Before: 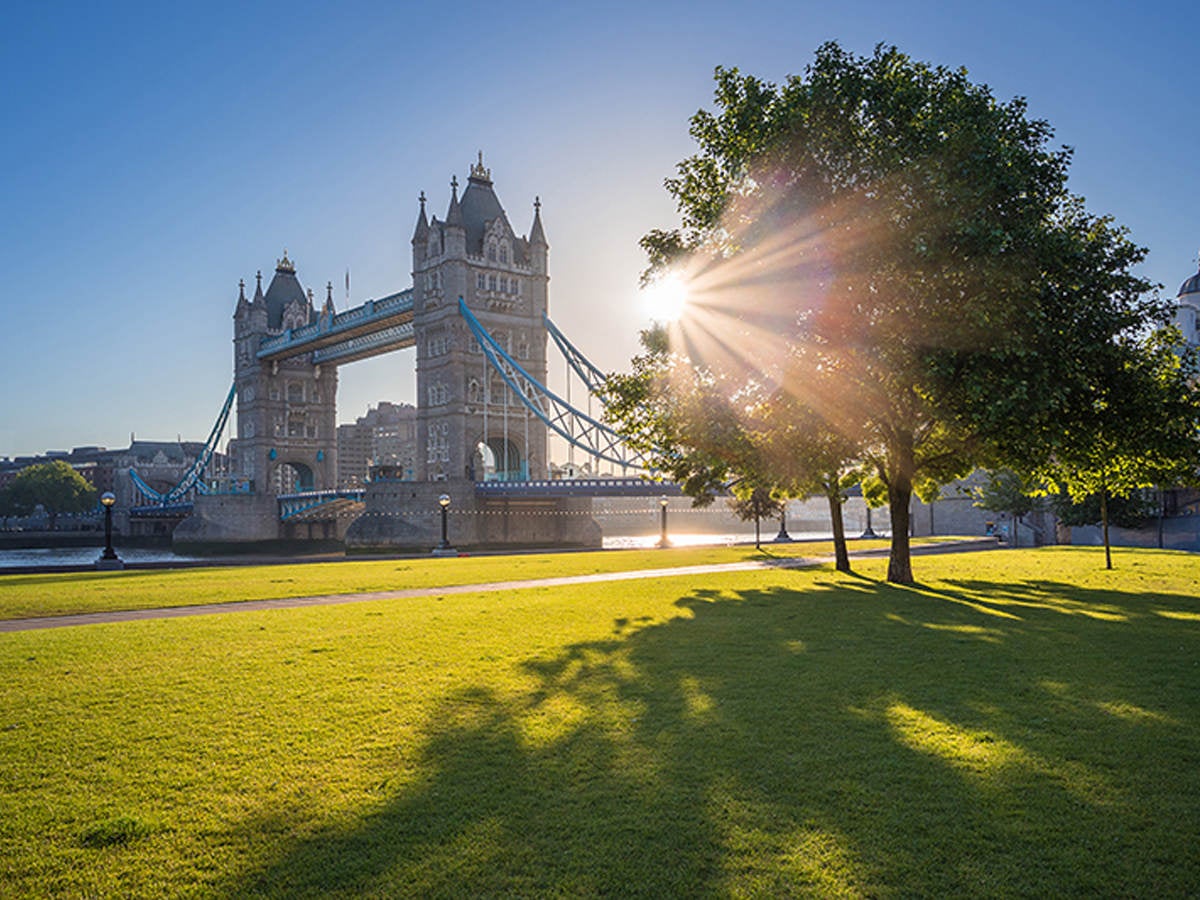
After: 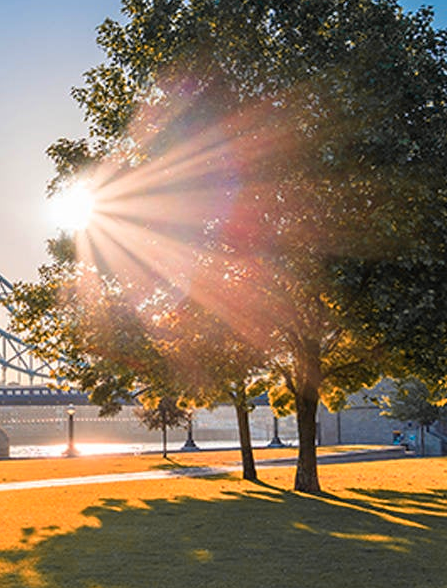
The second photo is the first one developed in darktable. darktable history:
crop and rotate: left 49.46%, top 10.135%, right 13.261%, bottom 24.496%
color zones: curves: ch1 [(0.263, 0.53) (0.376, 0.287) (0.487, 0.512) (0.748, 0.547) (1, 0.513)]; ch2 [(0.262, 0.45) (0.751, 0.477)], mix 101.57%
